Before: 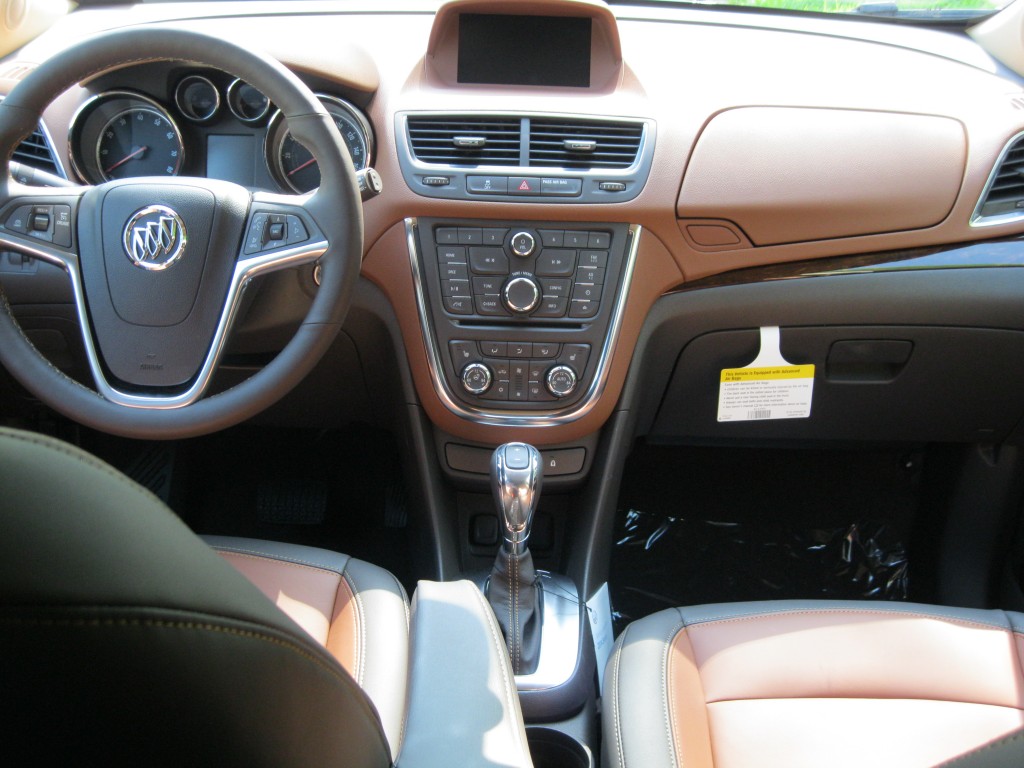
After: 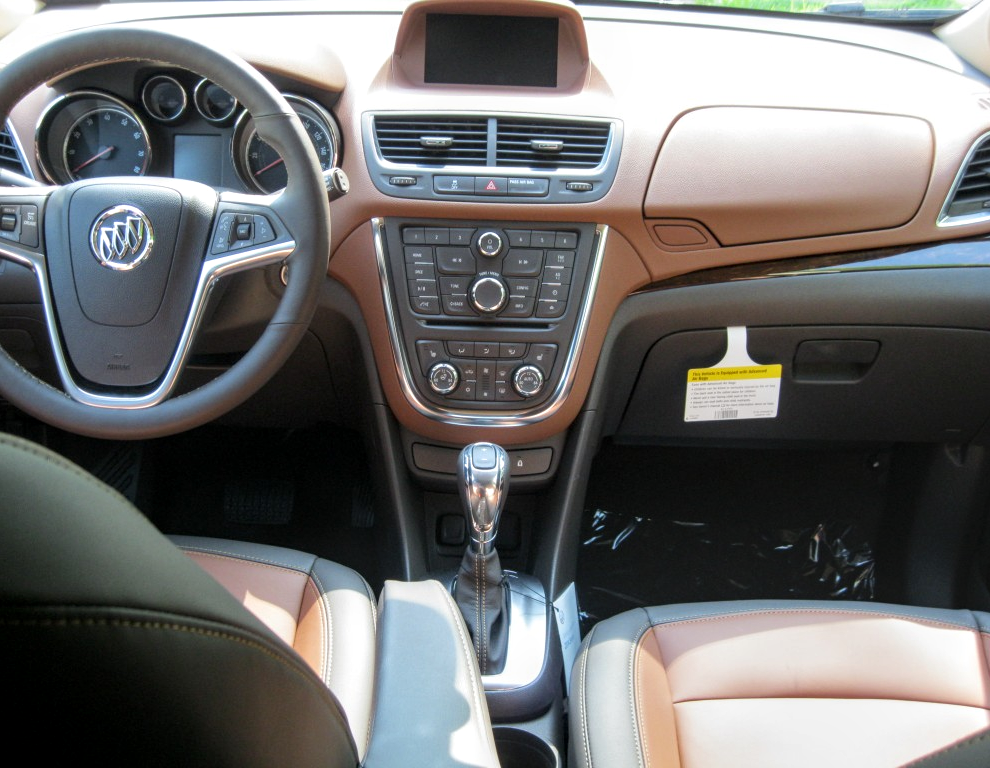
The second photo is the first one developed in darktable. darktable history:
crop and rotate: left 3.238%
local contrast: detail 130%
